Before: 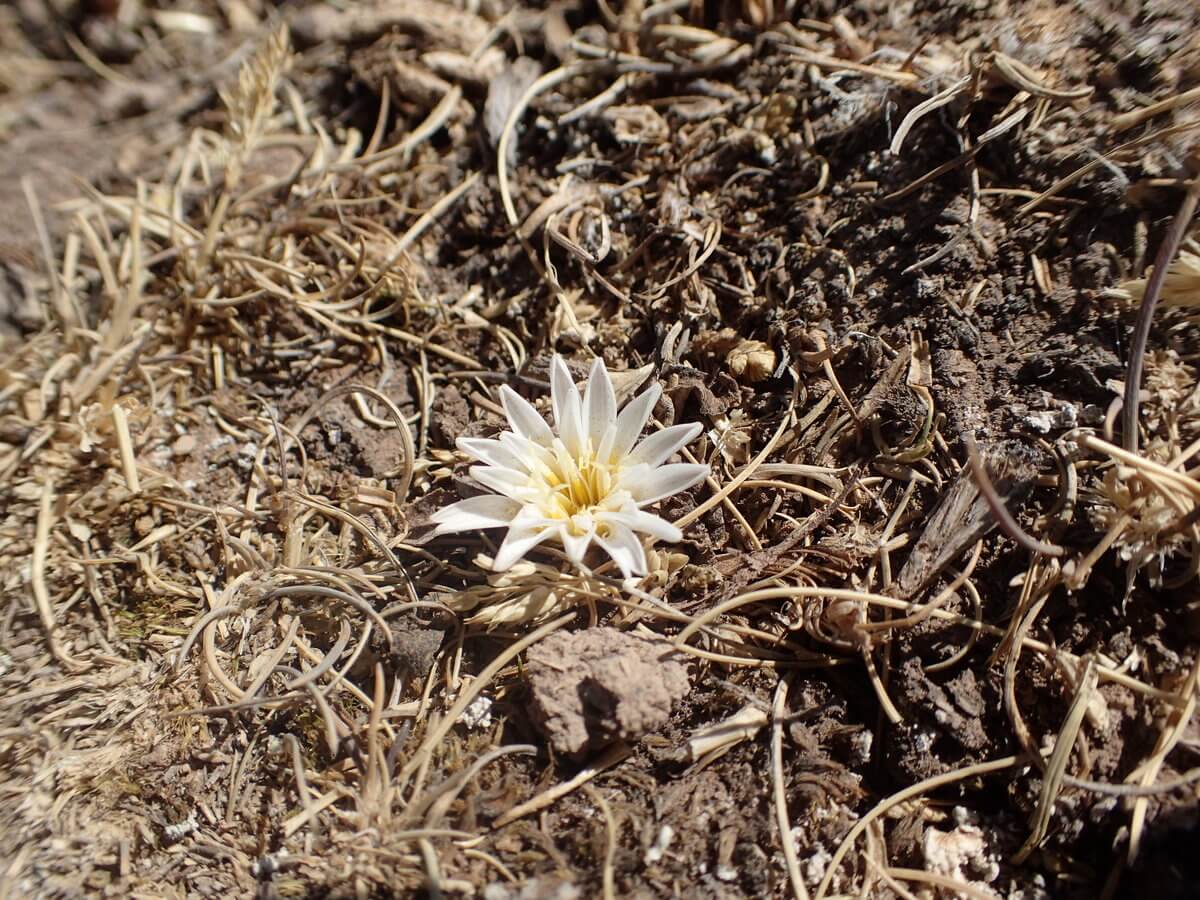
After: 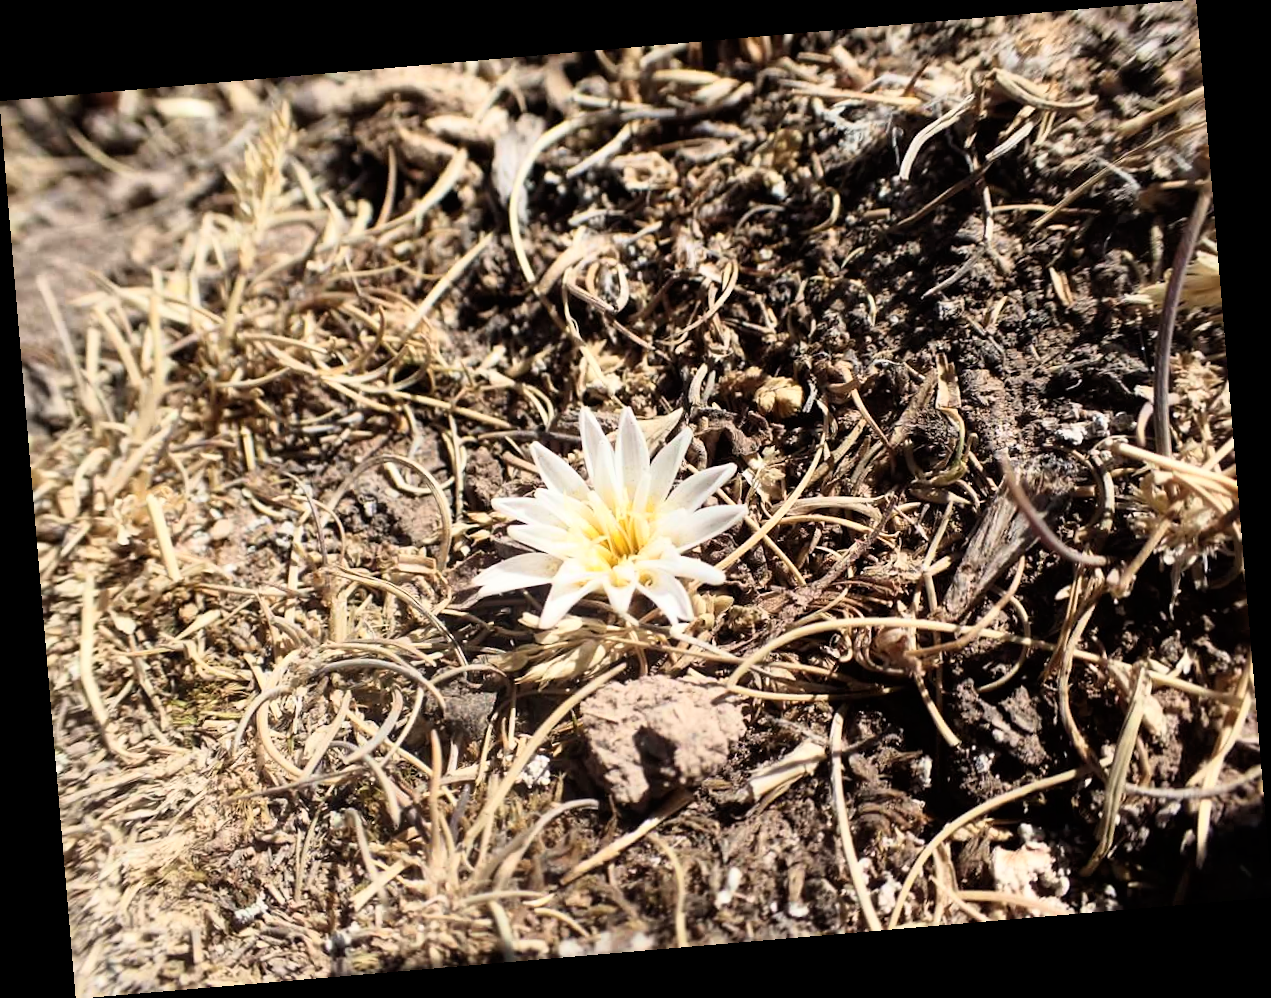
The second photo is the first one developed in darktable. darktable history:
base curve: curves: ch0 [(0, 0) (0.005, 0.002) (0.193, 0.295) (0.399, 0.664) (0.75, 0.928) (1, 1)]
rotate and perspective: rotation -4.86°, automatic cropping off
